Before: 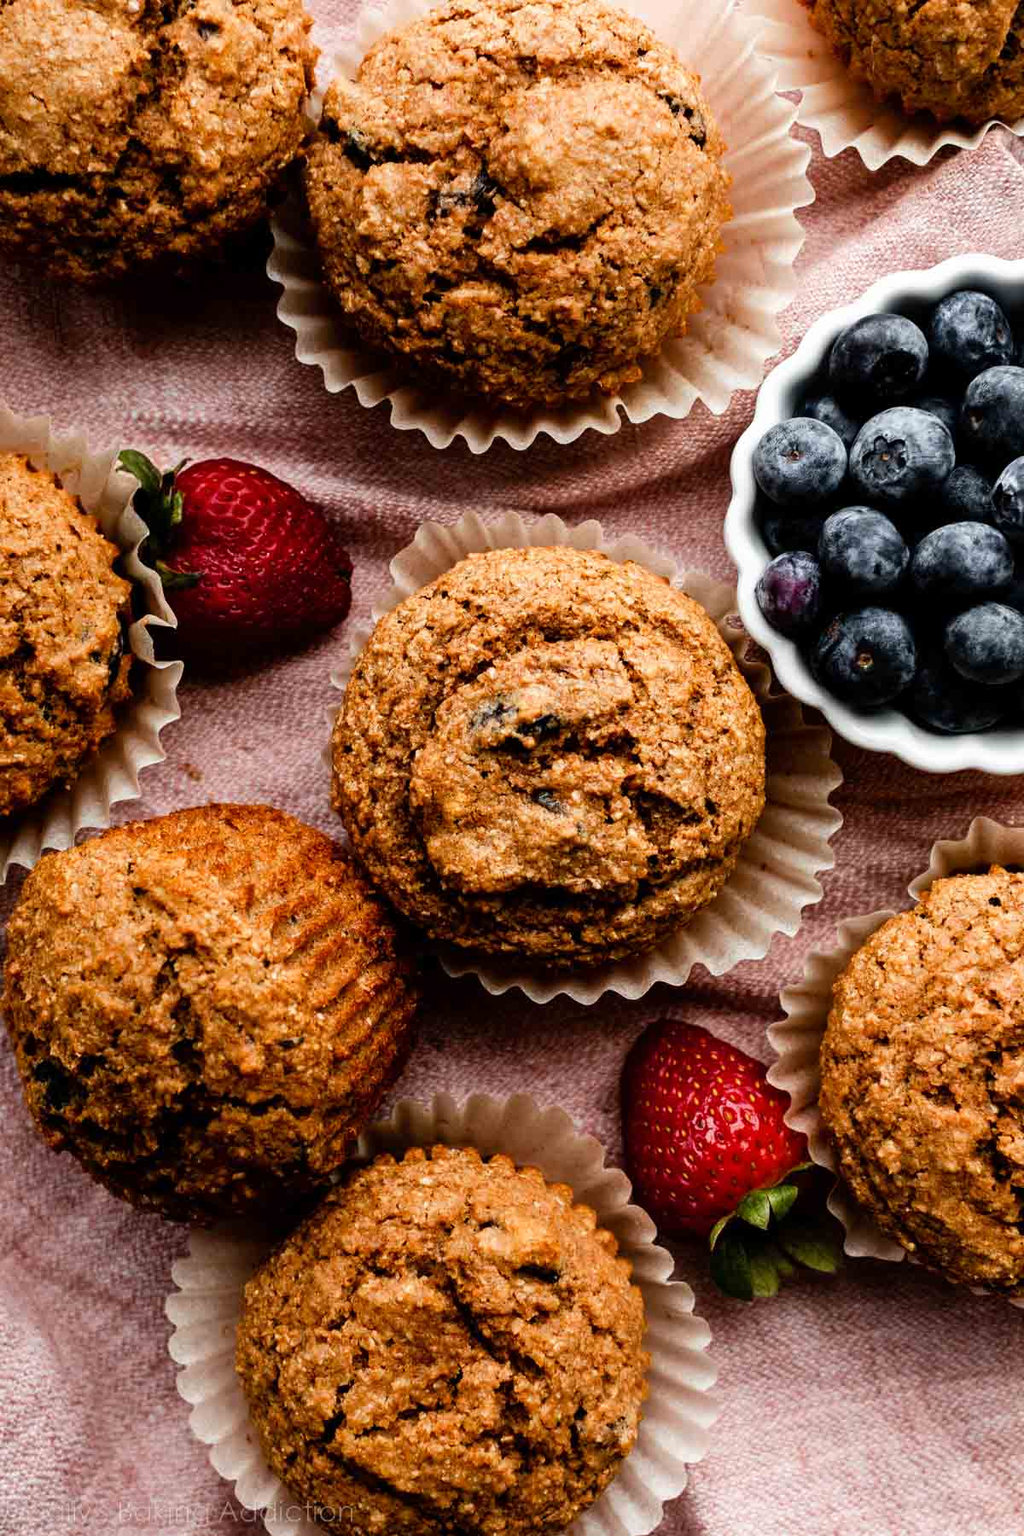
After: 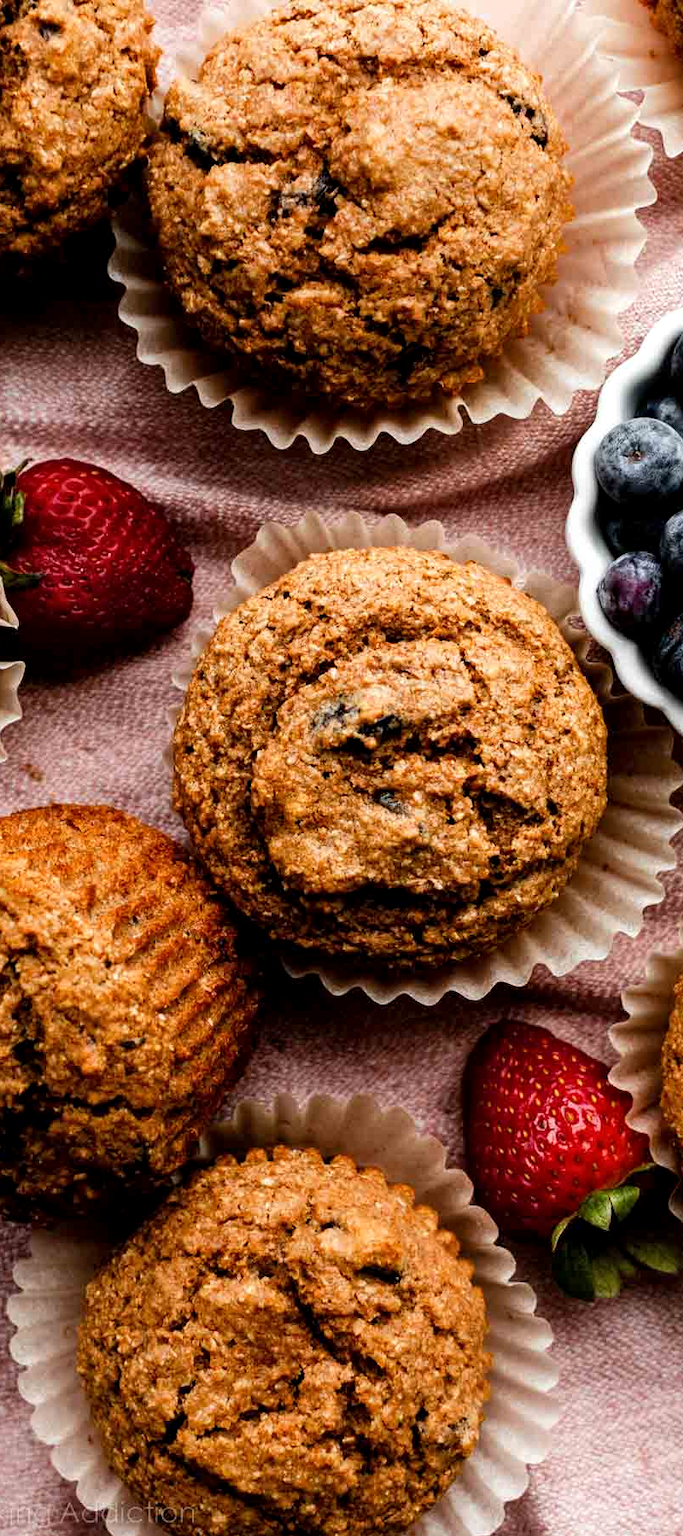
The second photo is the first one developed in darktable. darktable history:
crop and rotate: left 15.517%, right 17.752%
local contrast: highlights 100%, shadows 102%, detail 119%, midtone range 0.2
